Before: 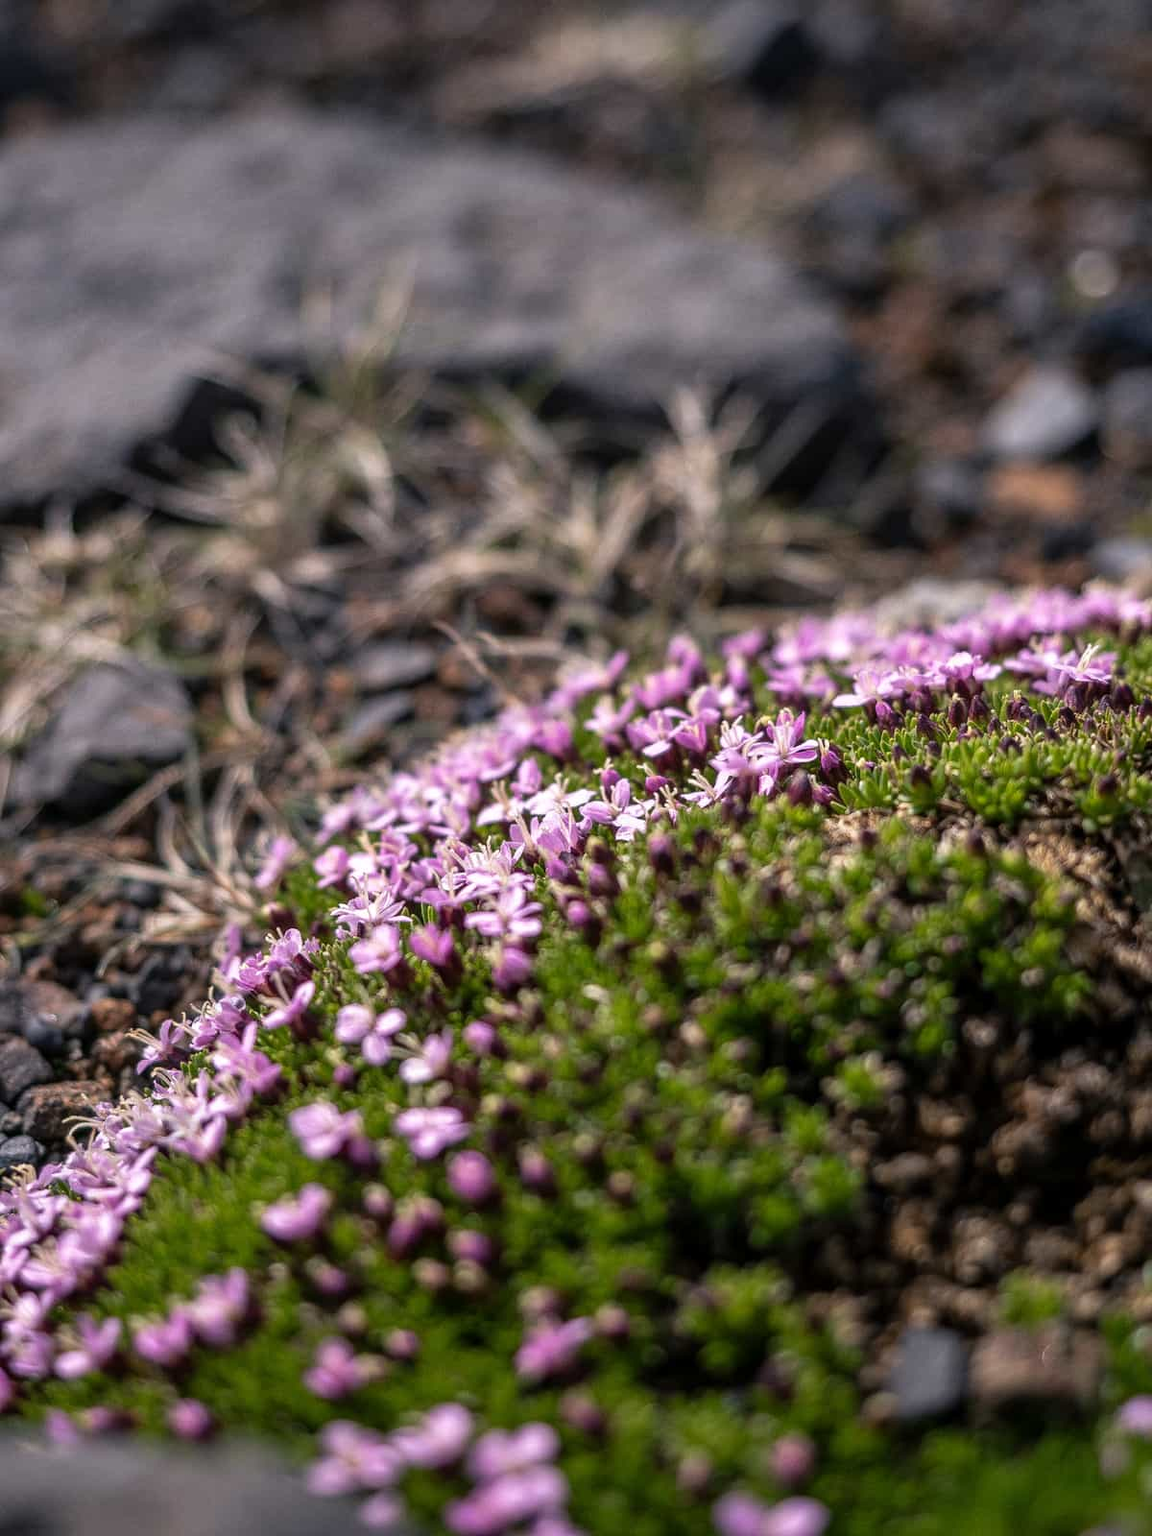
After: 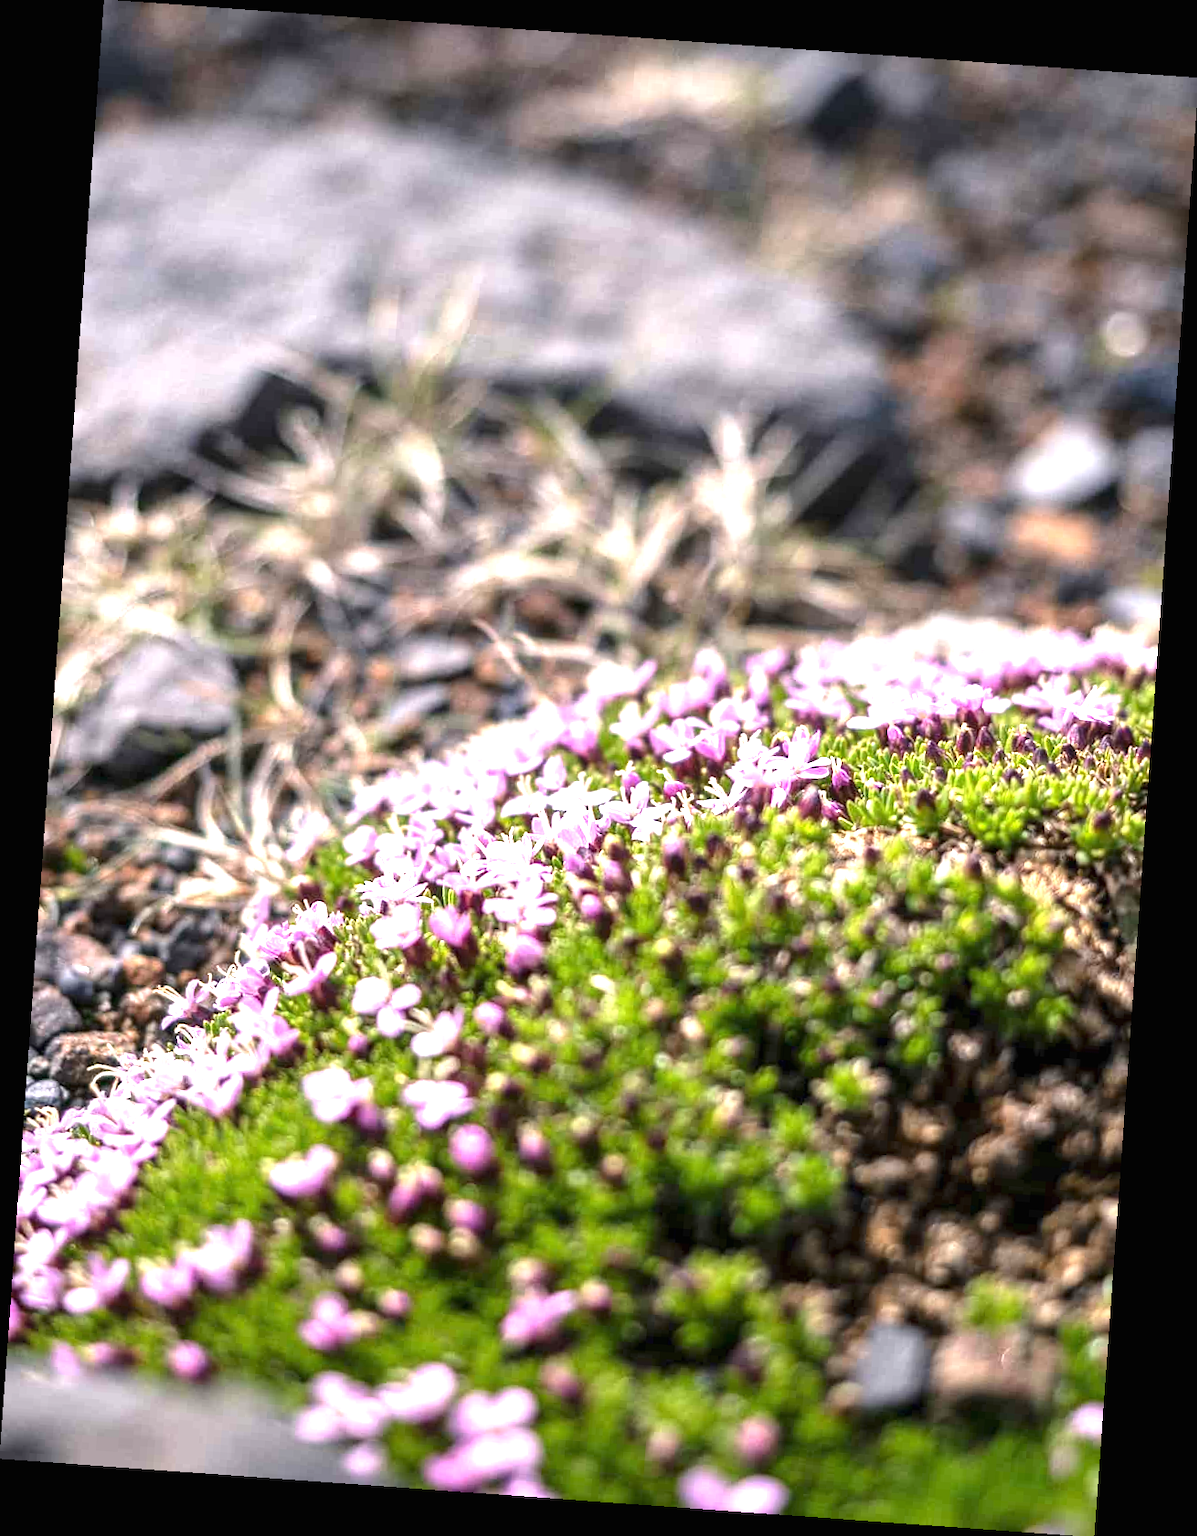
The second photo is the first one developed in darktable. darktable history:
shadows and highlights: radius 334.93, shadows 63.48, highlights 6.06, compress 87.7%, highlights color adjustment 39.73%, soften with gaussian
exposure: black level correction 0, exposure 1.741 EV, compensate exposure bias true, compensate highlight preservation false
rotate and perspective: rotation 4.1°, automatic cropping off
